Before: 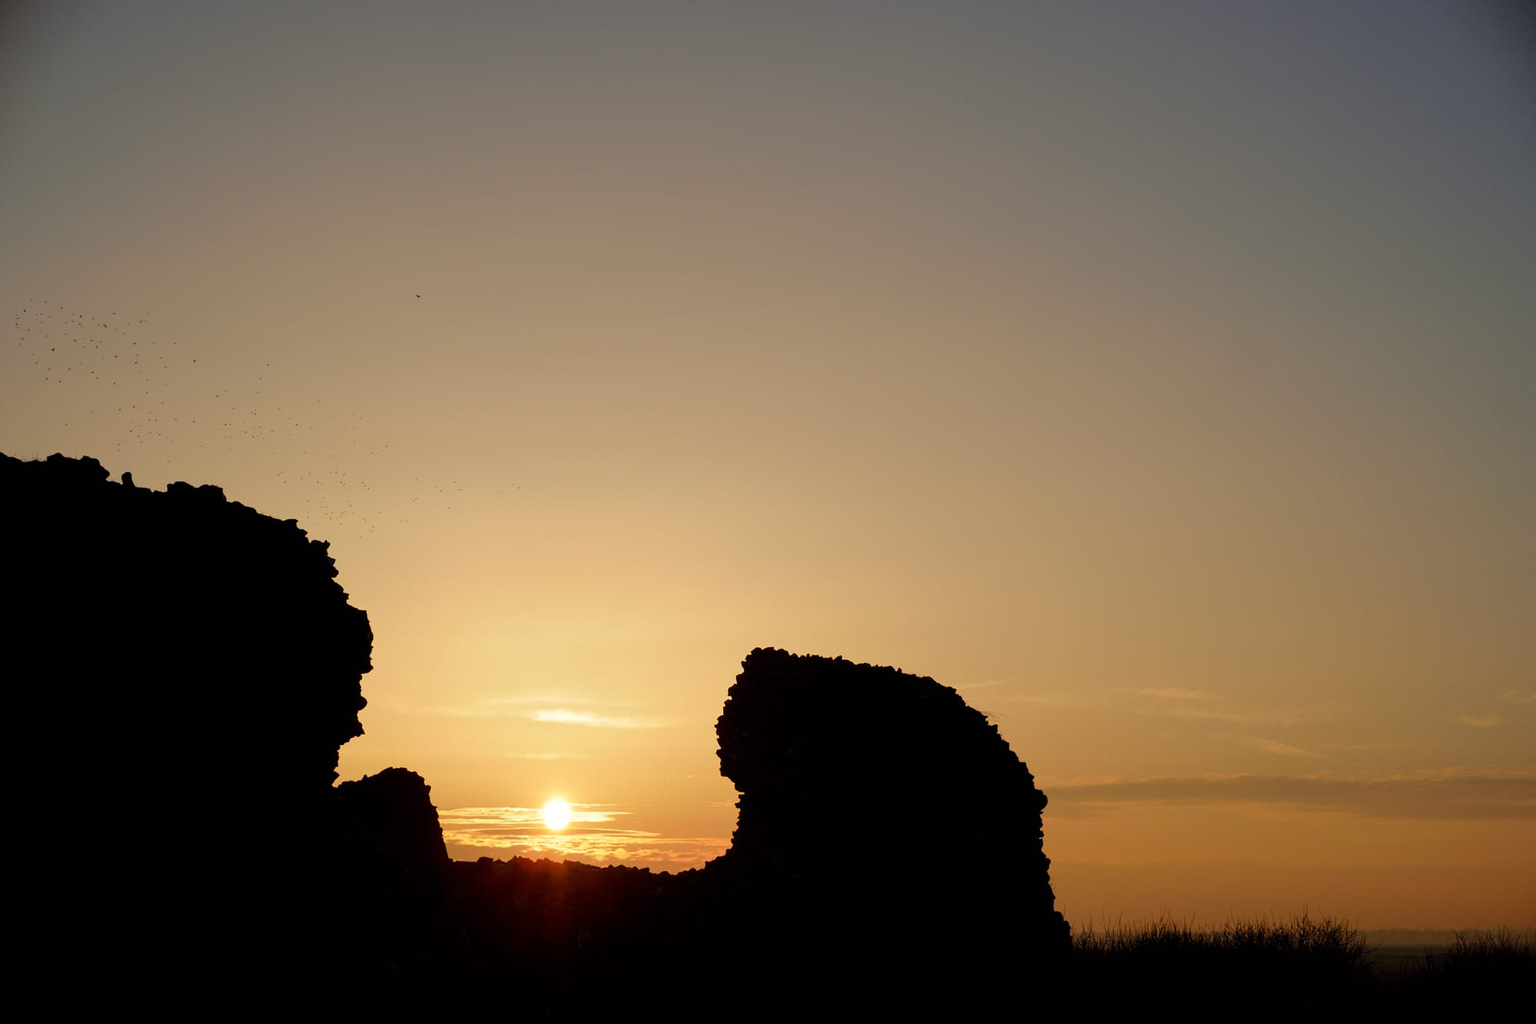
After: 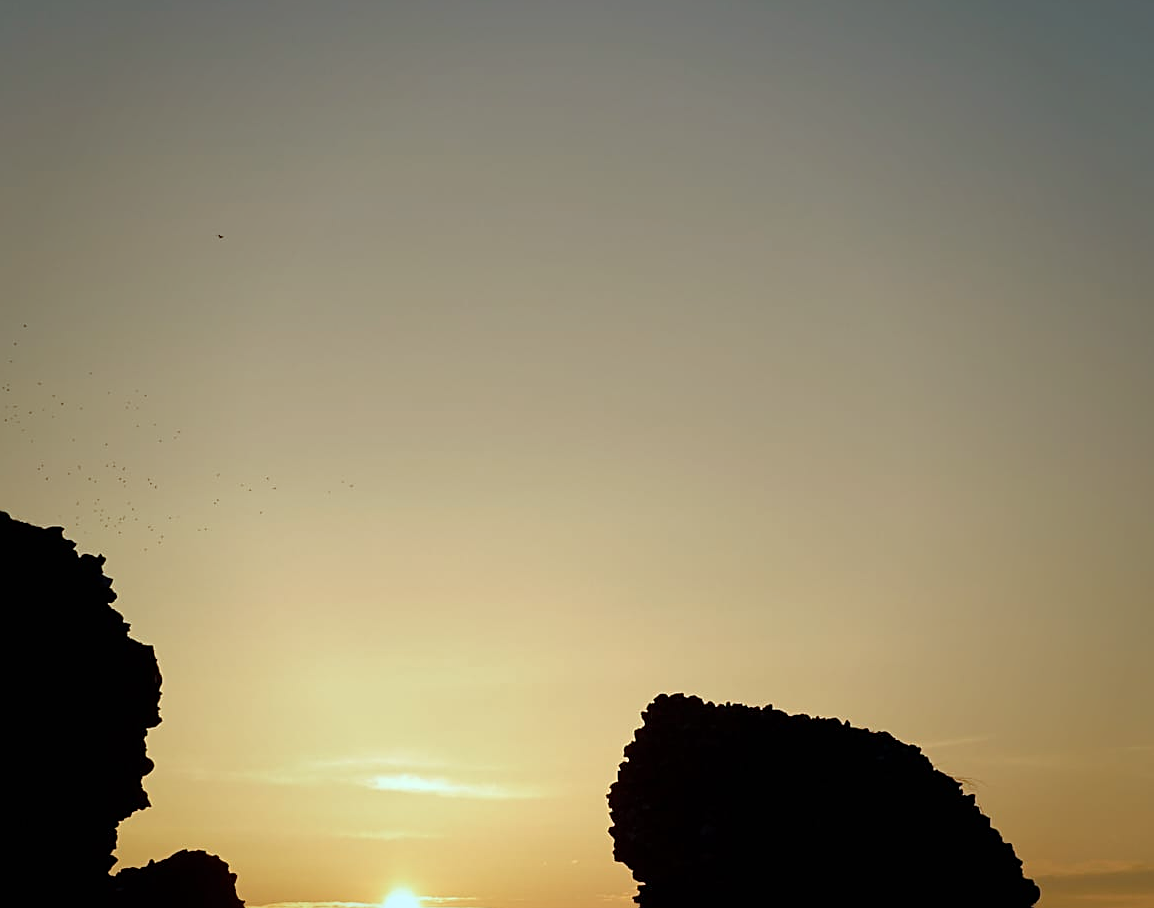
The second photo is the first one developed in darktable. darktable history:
crop: left 16.229%, top 11.238%, right 26.041%, bottom 20.611%
sharpen: on, module defaults
vignetting: fall-off start 64.53%, brightness -0.241, saturation 0.131, width/height ratio 0.882
color correction: highlights a* -10.04, highlights b* -10.5
